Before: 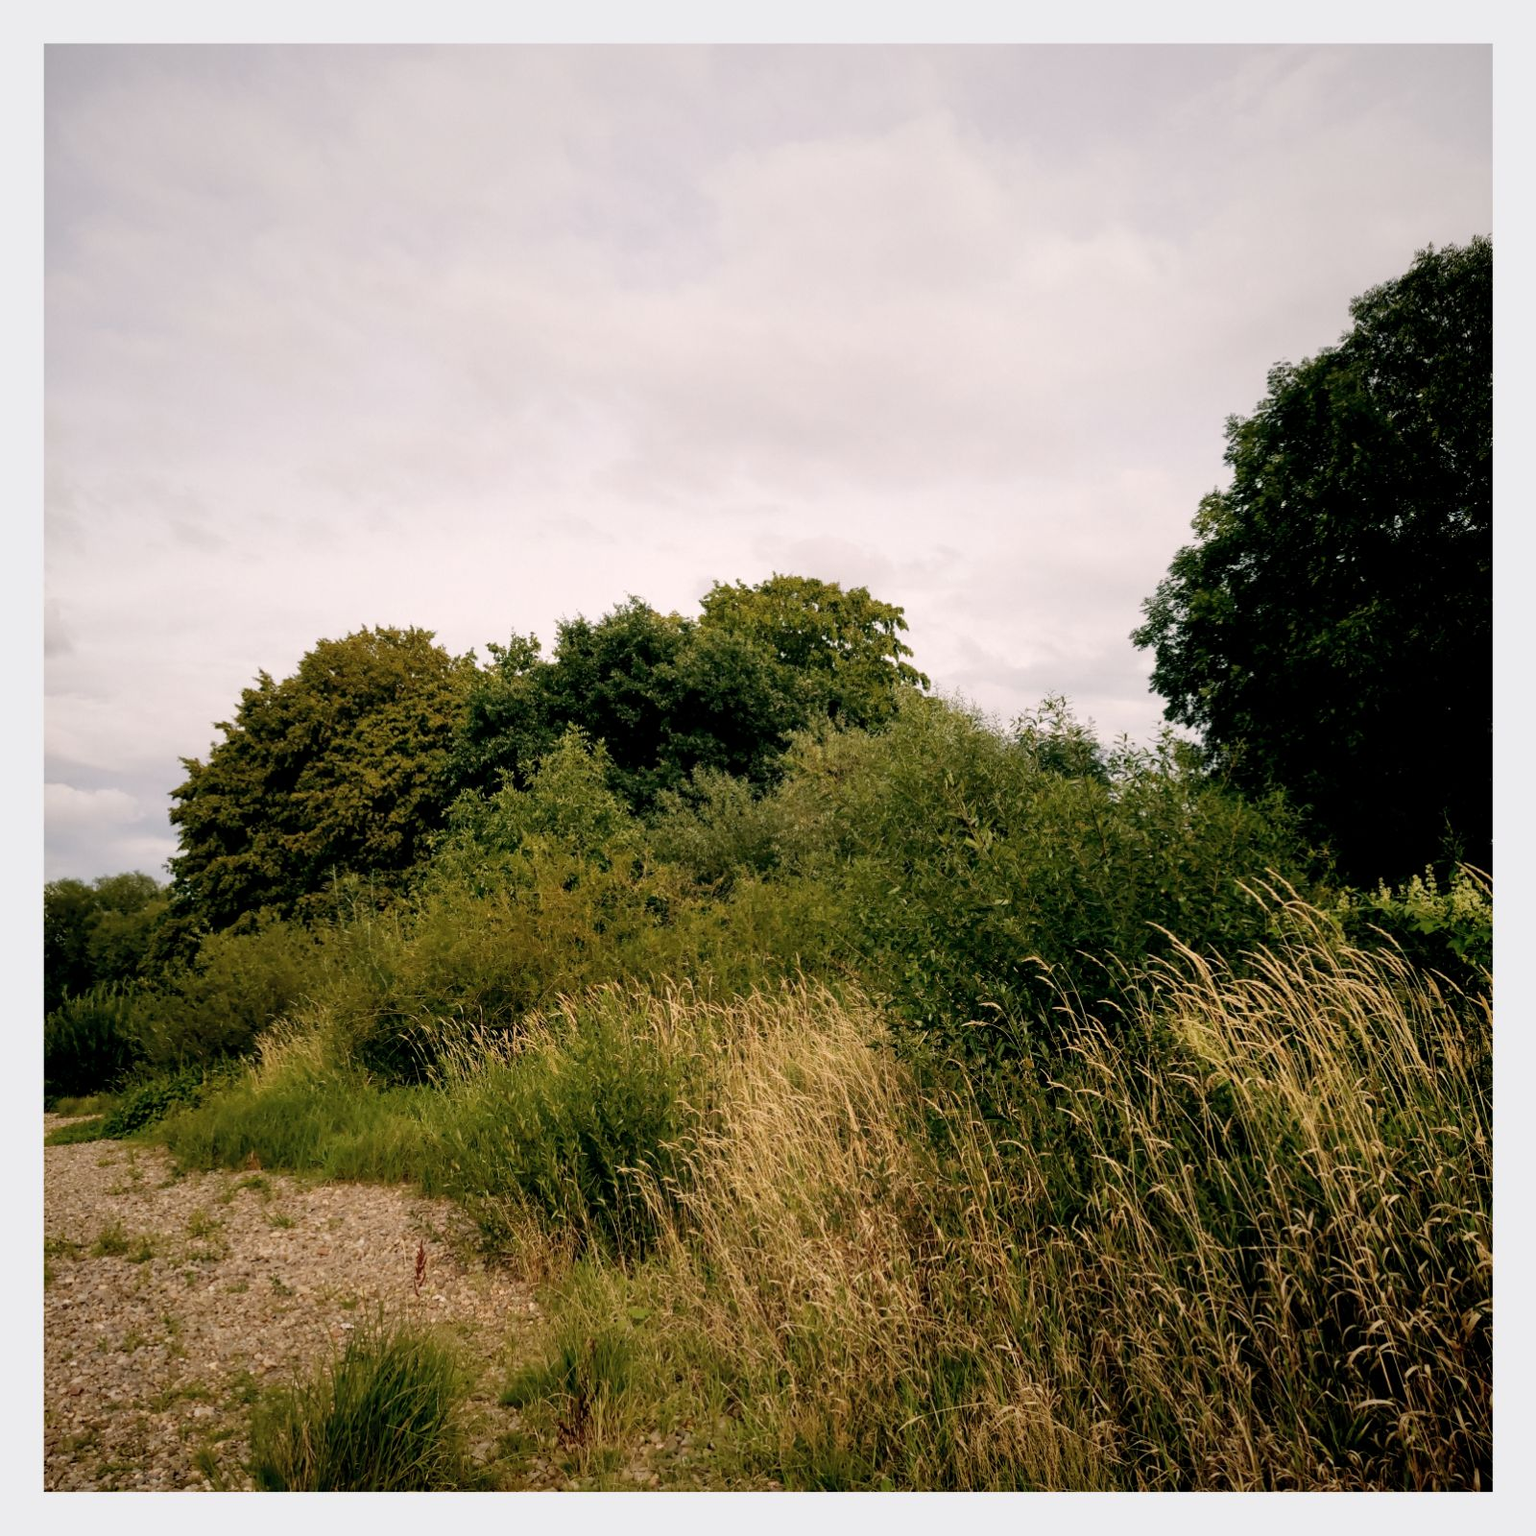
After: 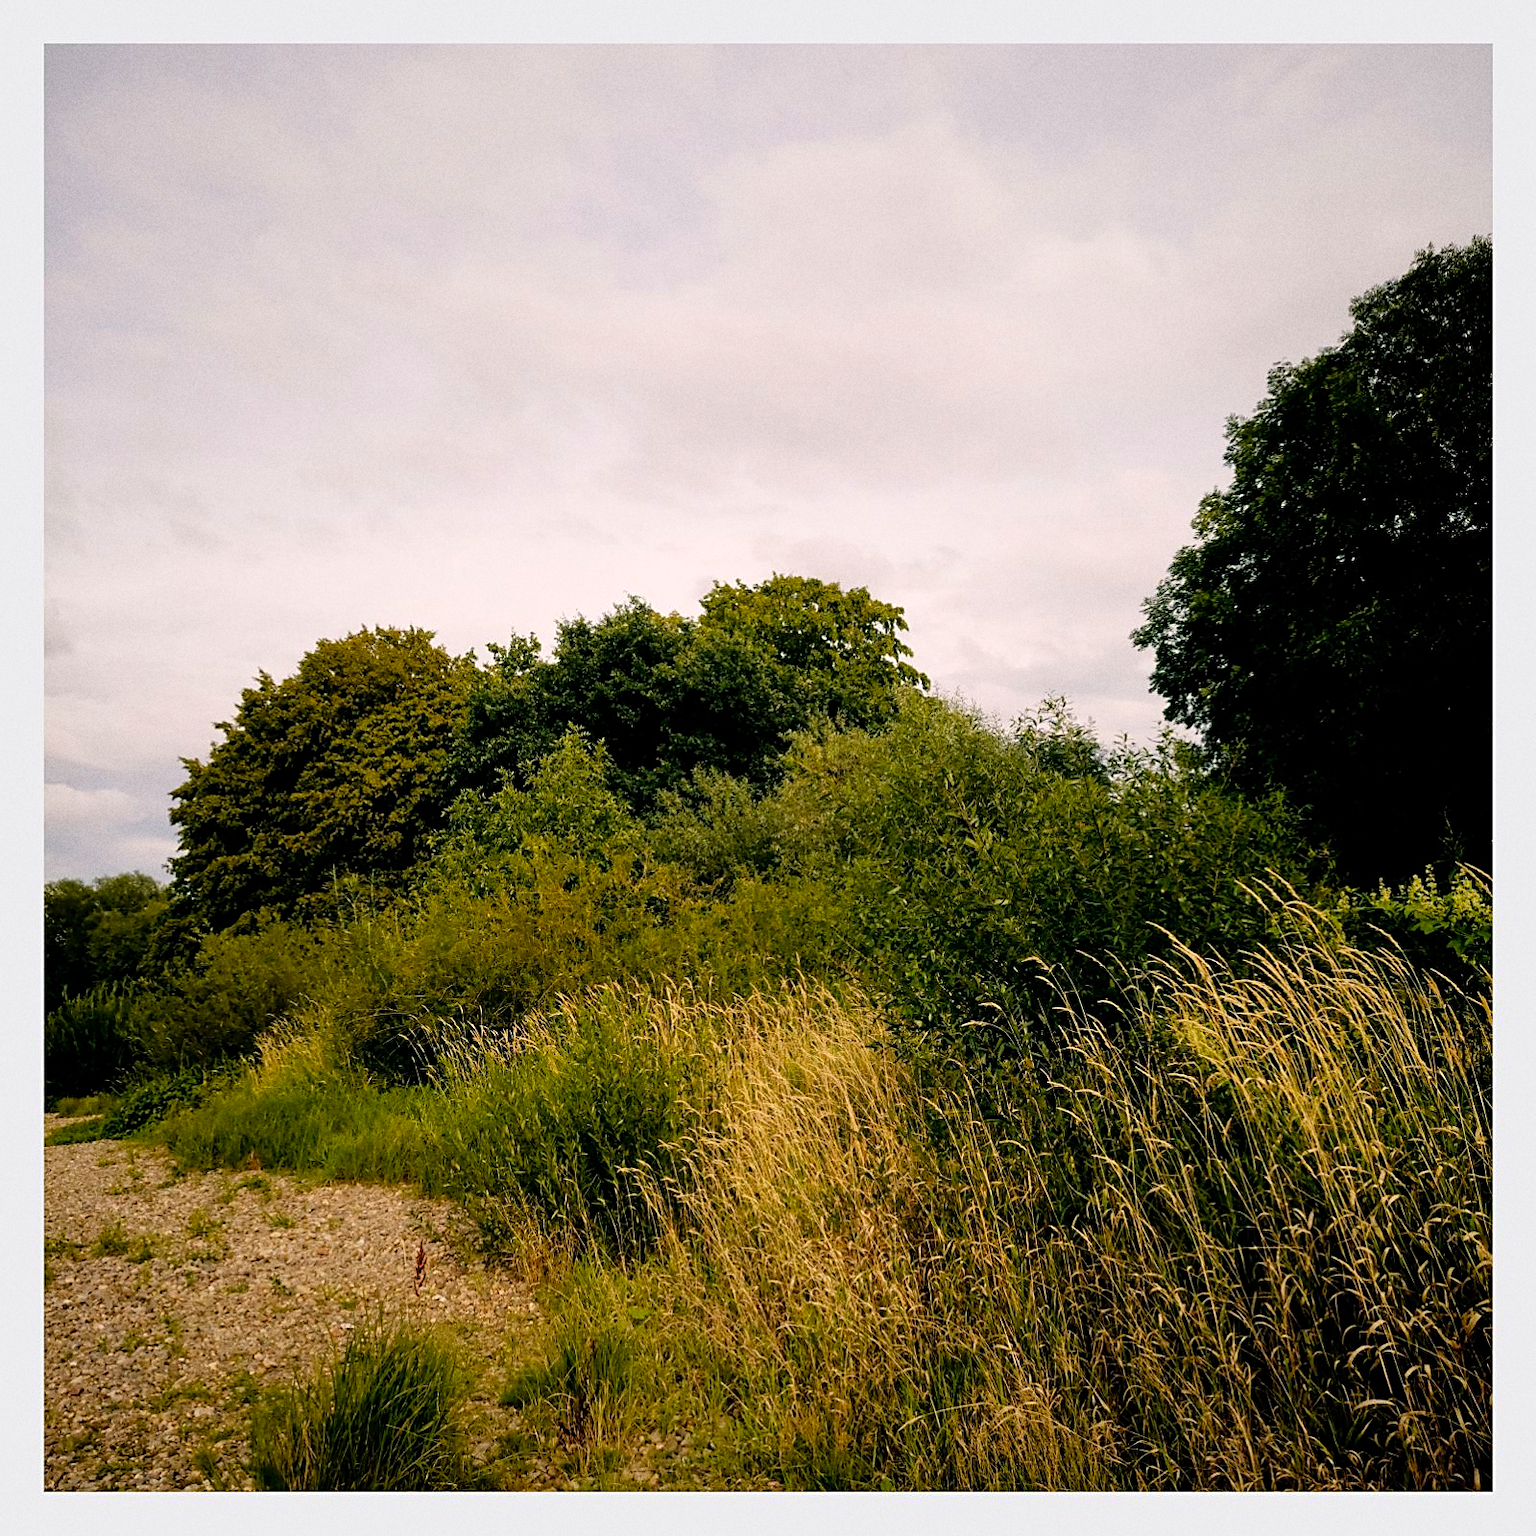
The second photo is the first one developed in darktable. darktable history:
rgb curve: curves: ch0 [(0, 0) (0.136, 0.078) (0.262, 0.245) (0.414, 0.42) (1, 1)], compensate middle gray true, preserve colors basic power
color balance rgb: perceptual saturation grading › global saturation 20%, global vibrance 20%
sharpen: on, module defaults
grain: on, module defaults
